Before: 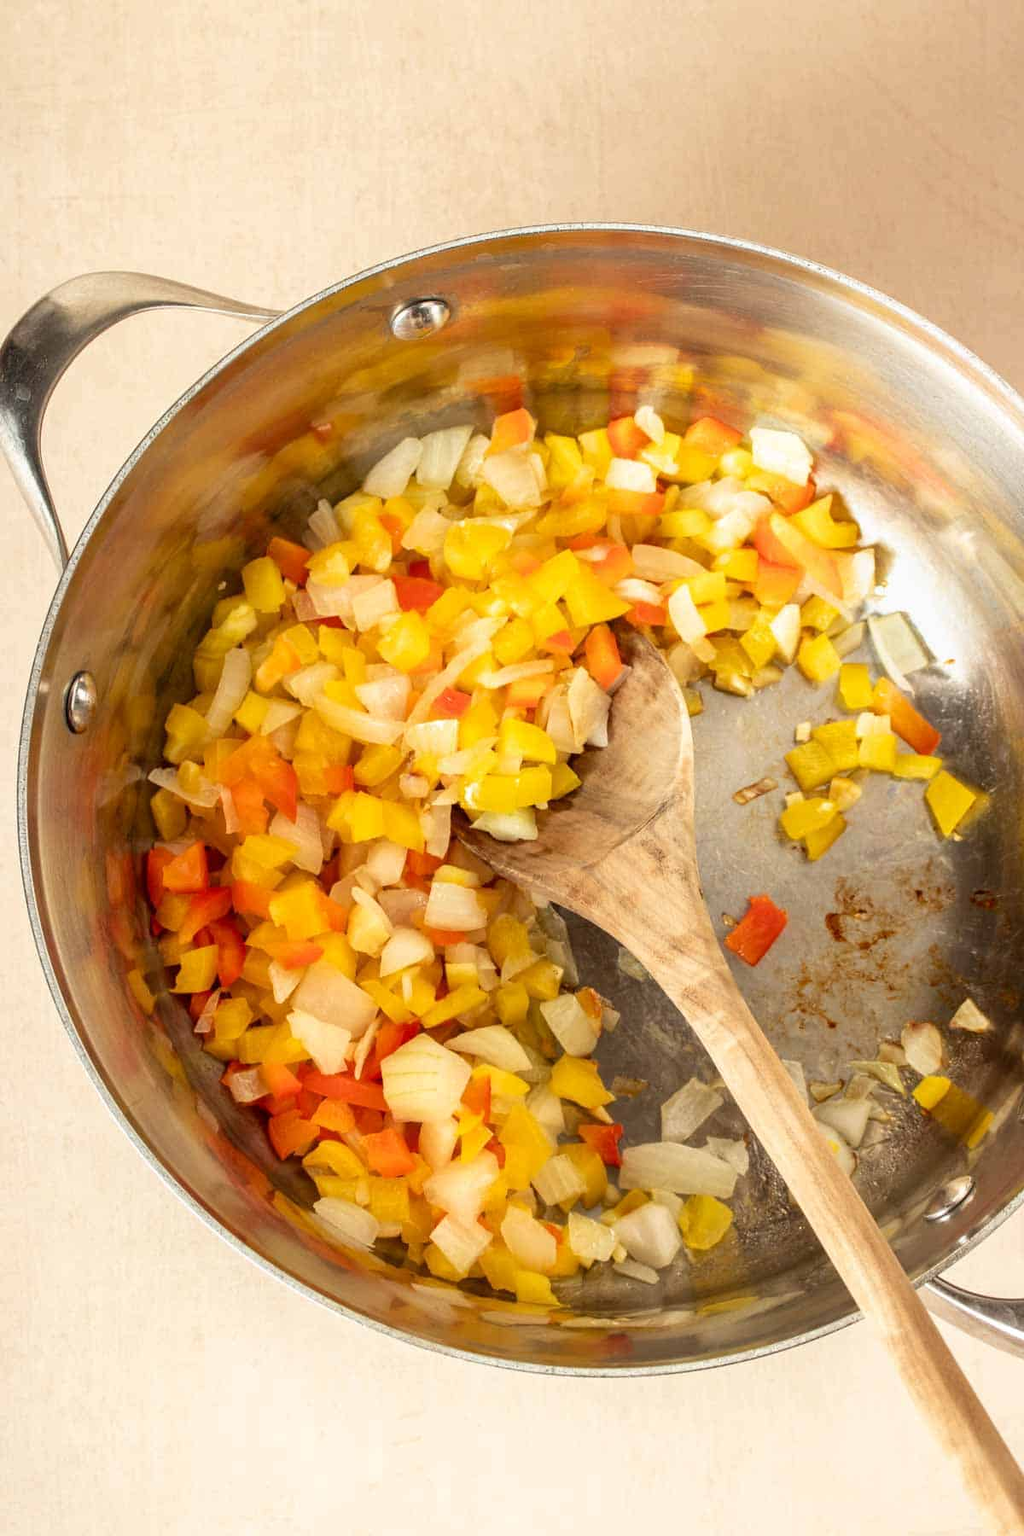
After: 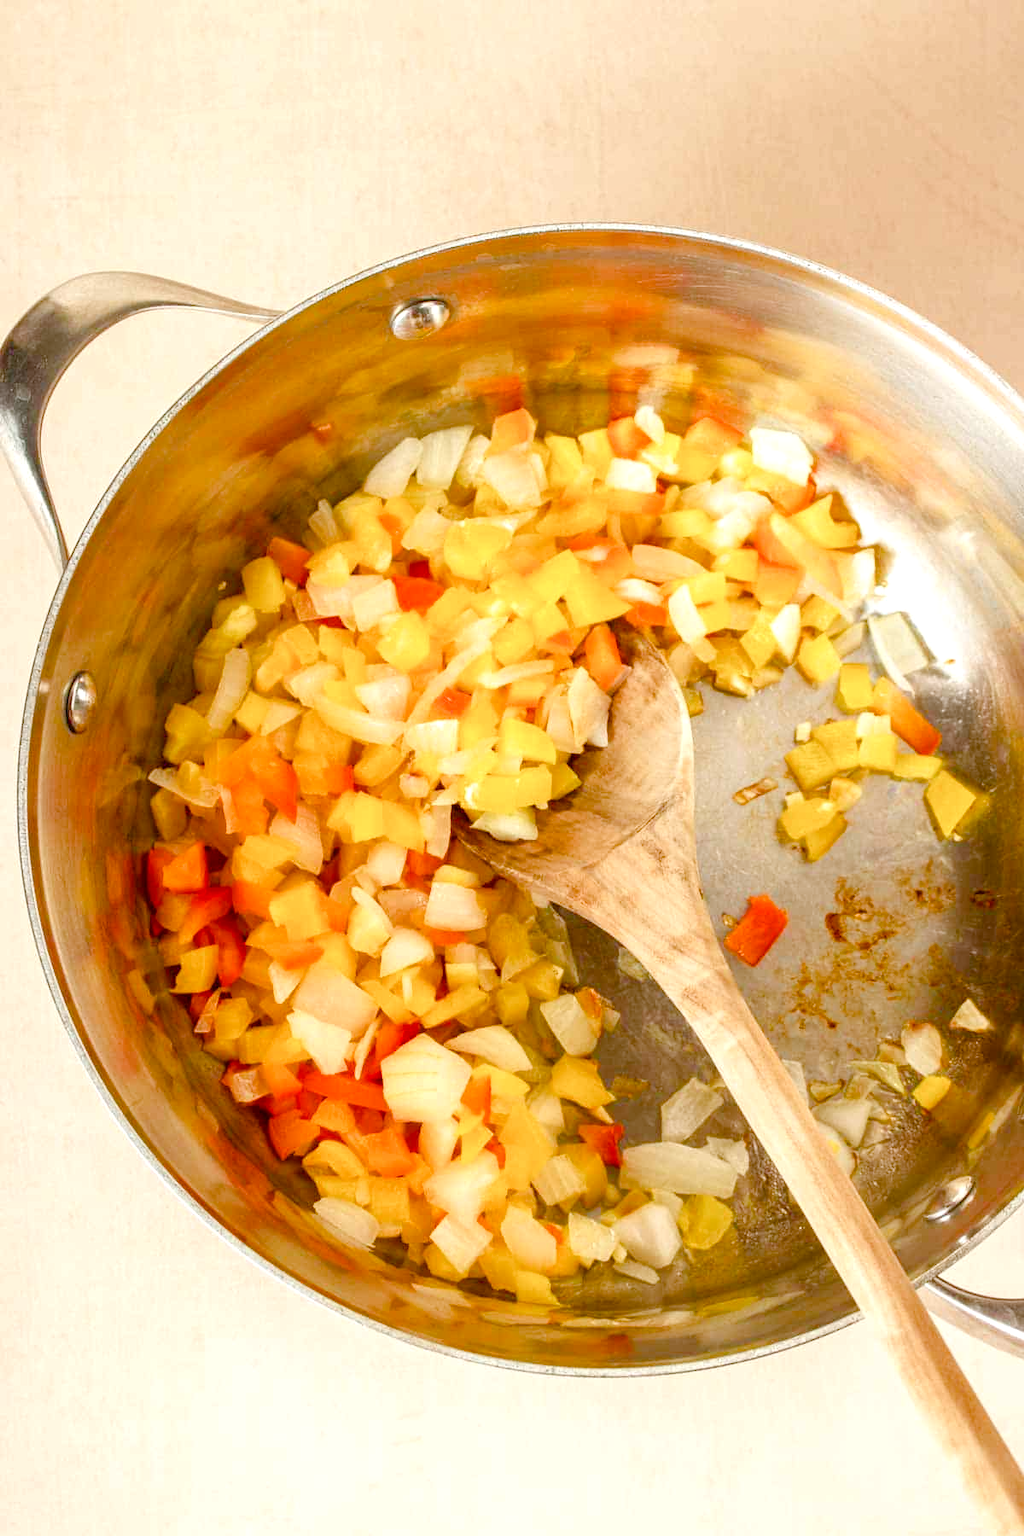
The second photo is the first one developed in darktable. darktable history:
tone equalizer: on, module defaults
color balance rgb: perceptual saturation grading › global saturation 24.8%, perceptual saturation grading › highlights -50.636%, perceptual saturation grading › mid-tones 19.53%, perceptual saturation grading › shadows 62.093%, perceptual brilliance grading › global brilliance 17.249%, contrast -19.696%
